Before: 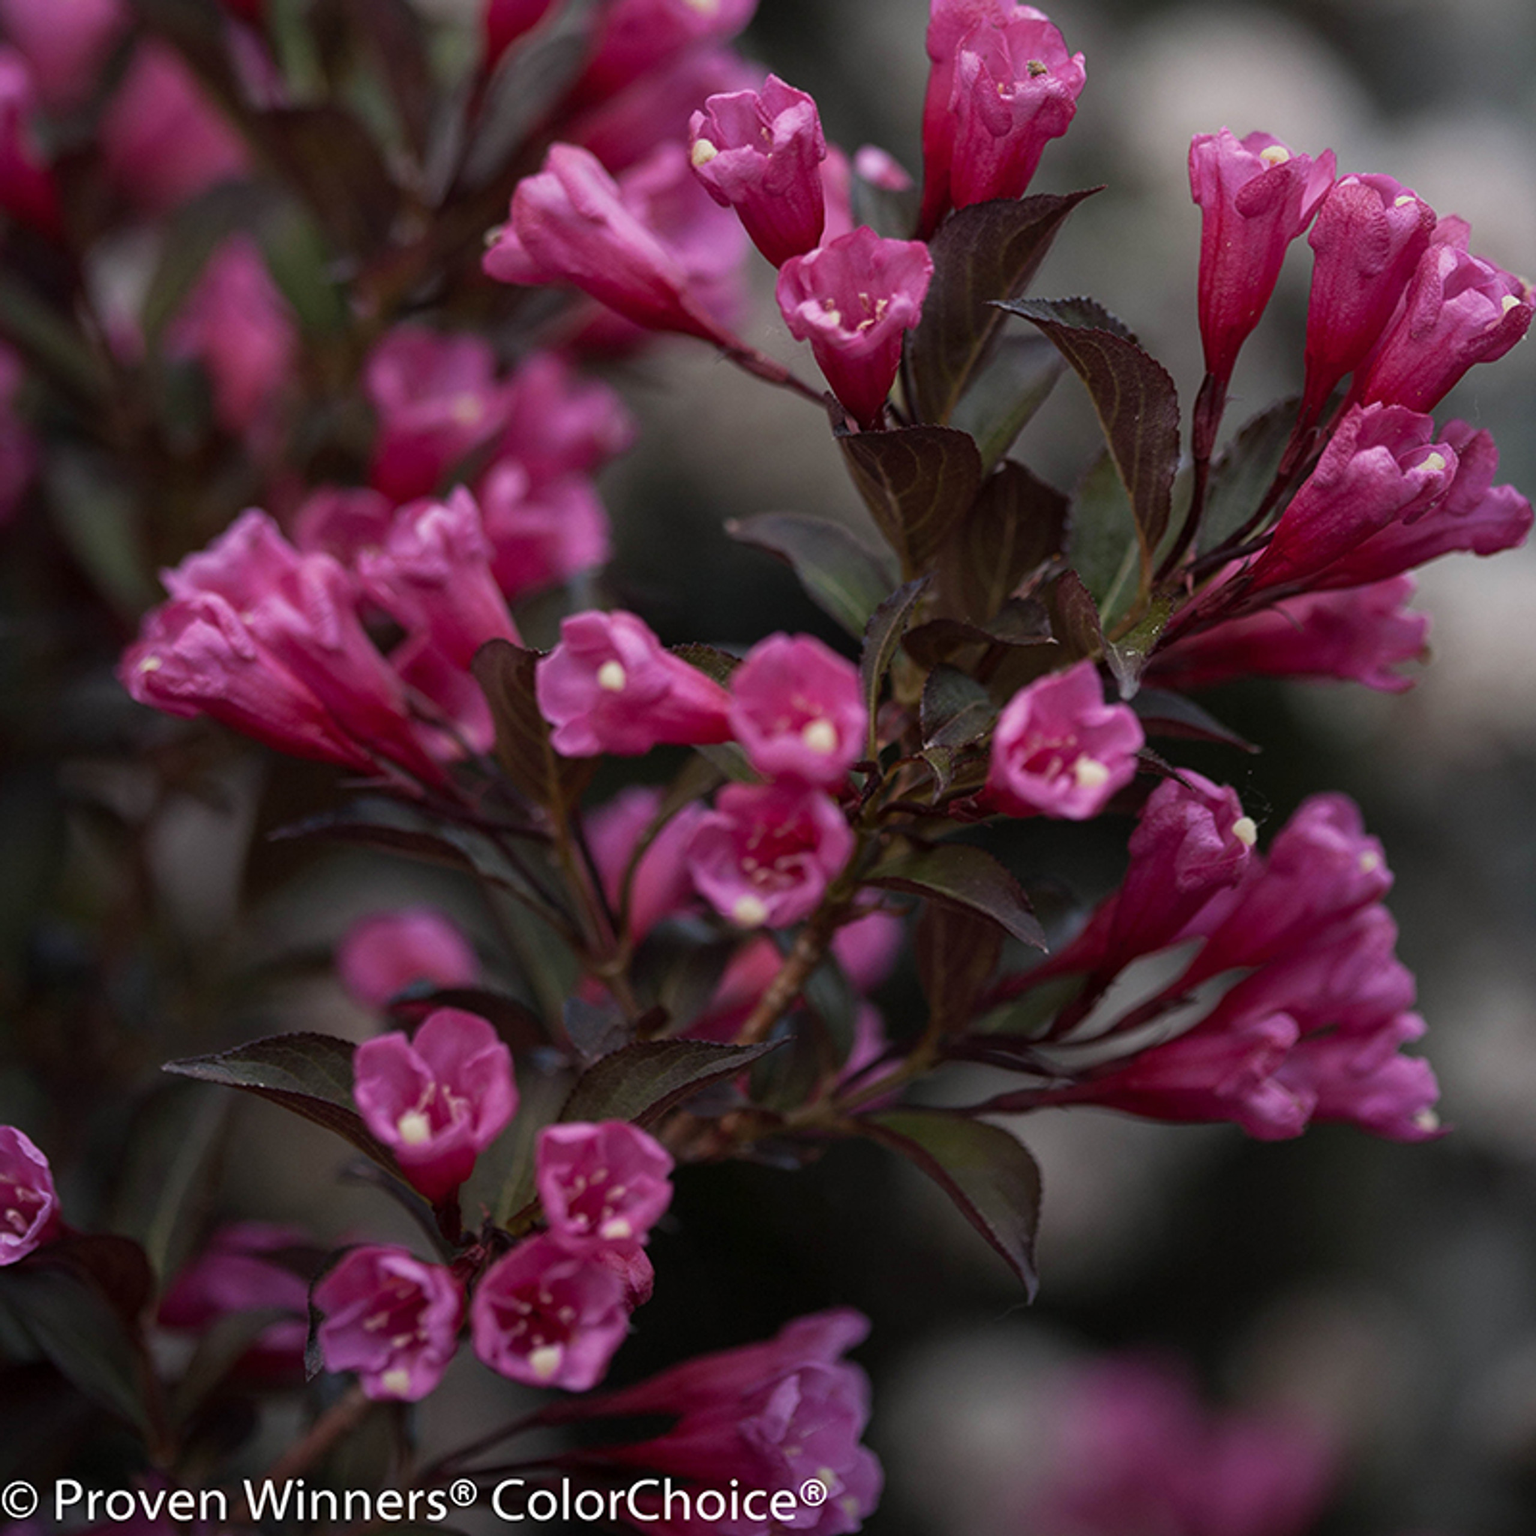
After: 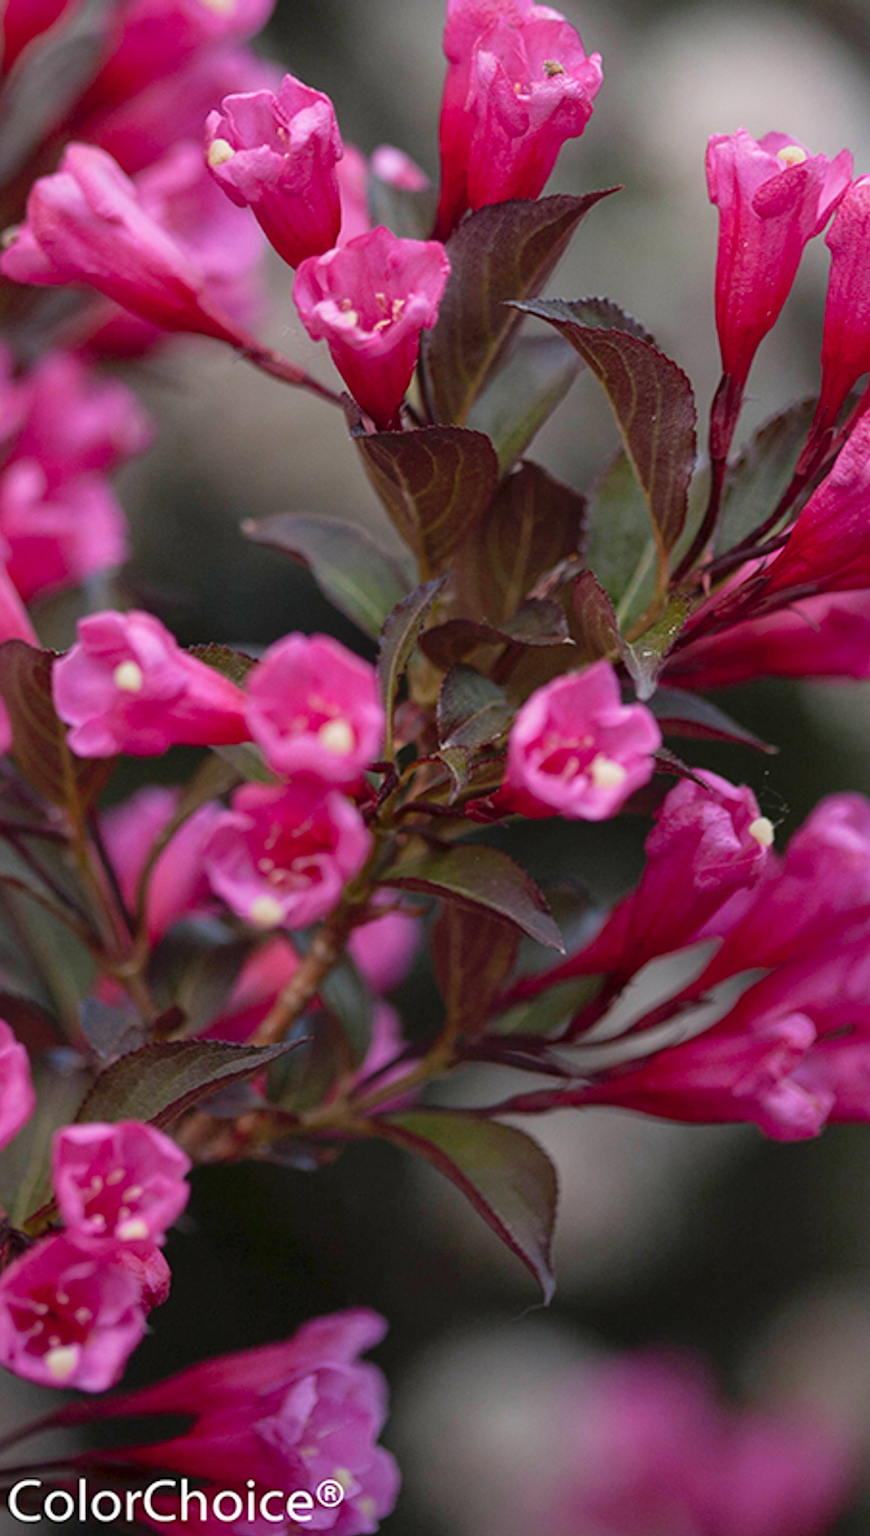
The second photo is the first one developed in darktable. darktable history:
crop: left 31.505%, top 0.002%, right 11.815%
levels: black 0.033%, levels [0, 0.43, 0.984]
